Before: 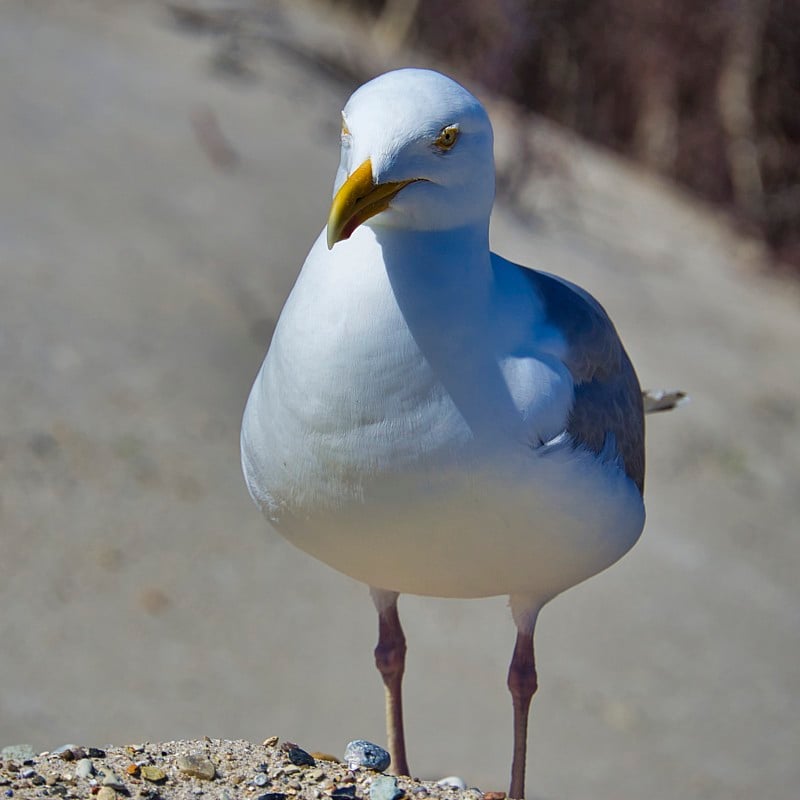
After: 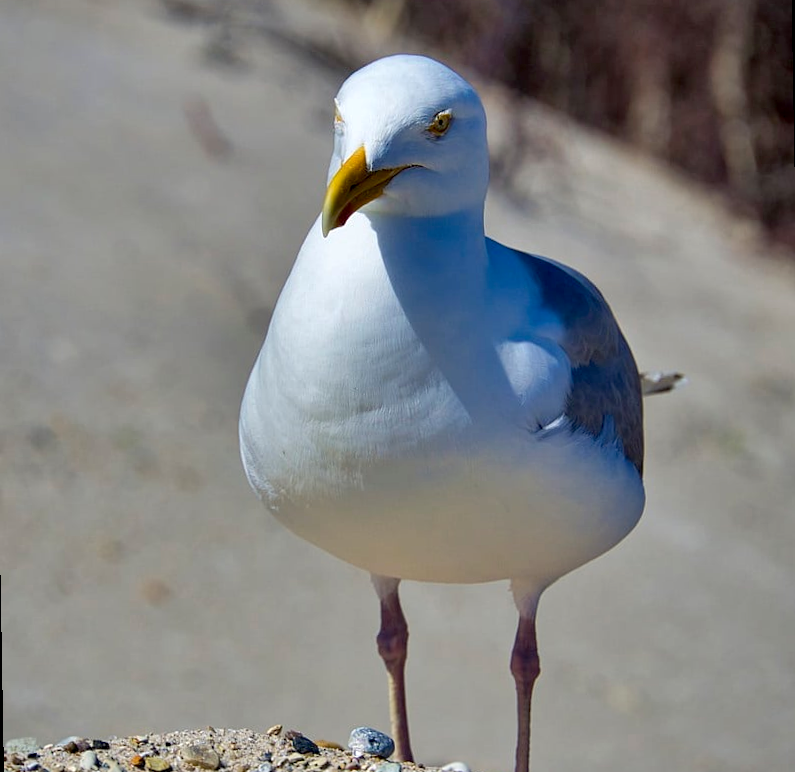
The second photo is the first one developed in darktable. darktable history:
exposure: black level correction 0.007, exposure 0.159 EV, compensate highlight preservation false
rotate and perspective: rotation -1°, crop left 0.011, crop right 0.989, crop top 0.025, crop bottom 0.975
